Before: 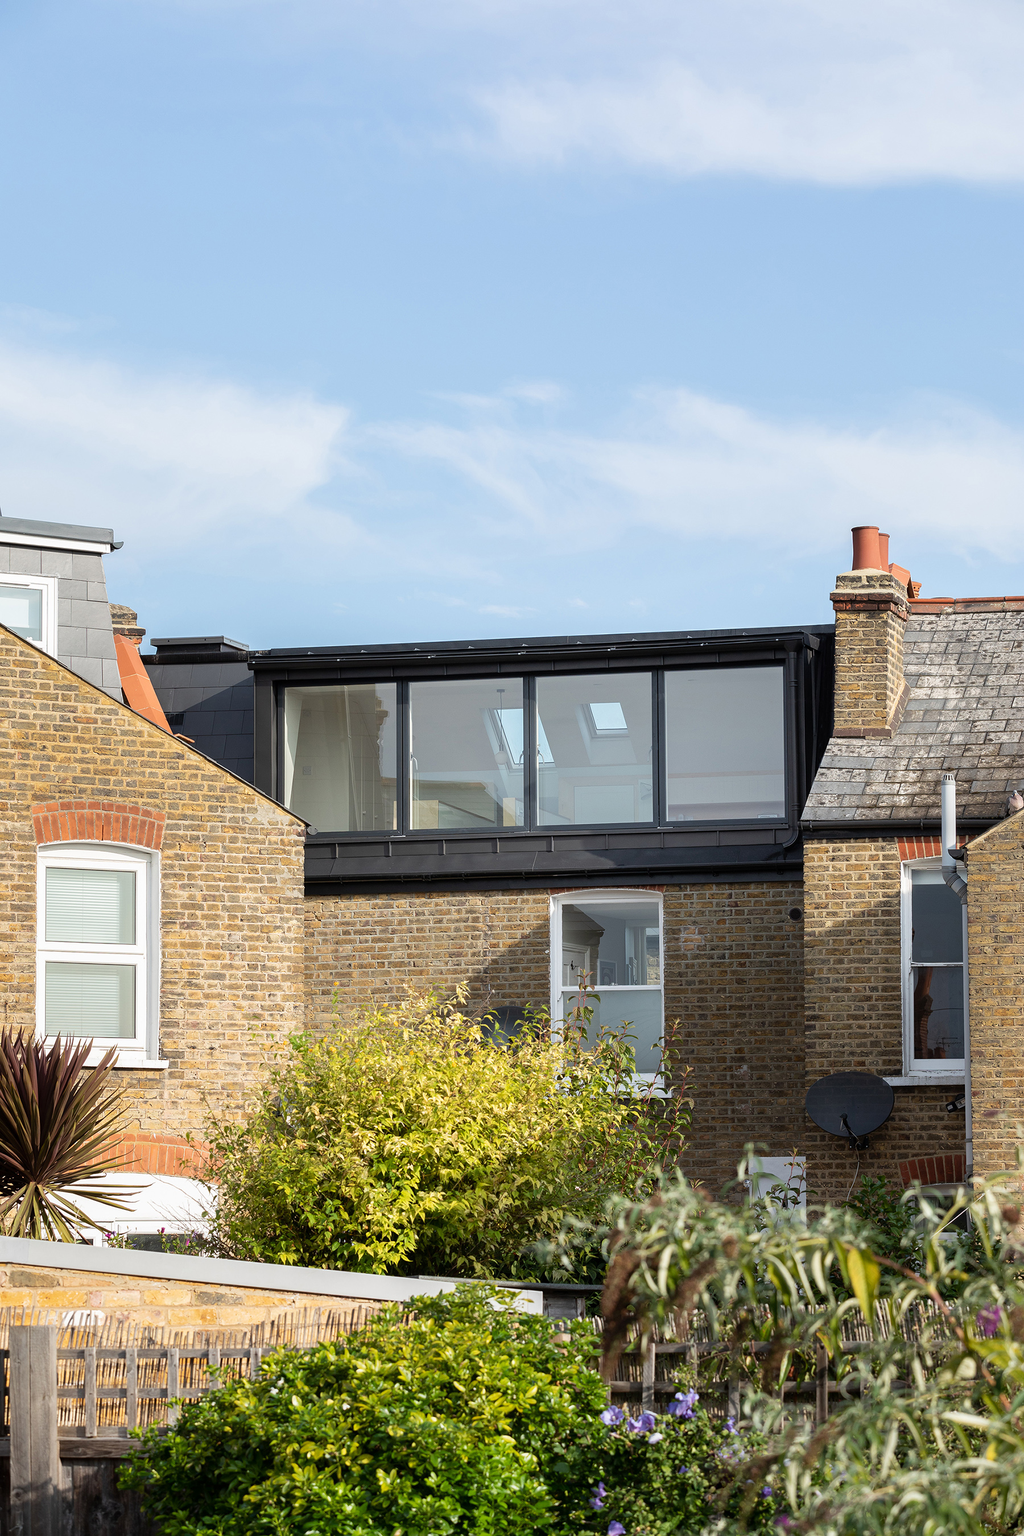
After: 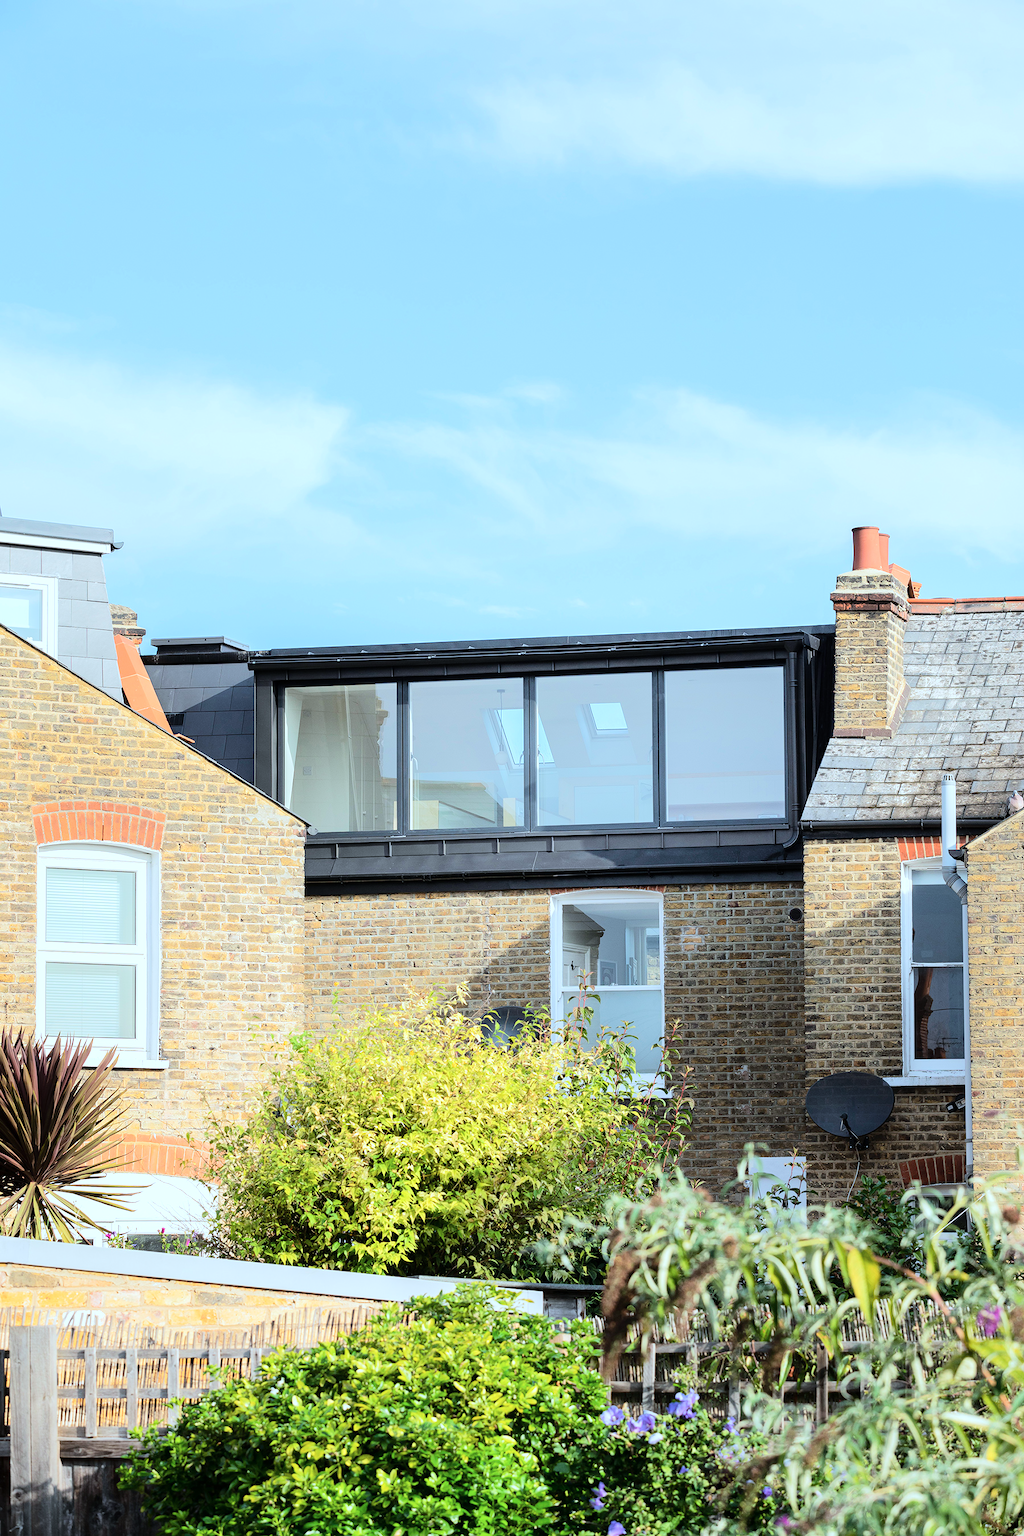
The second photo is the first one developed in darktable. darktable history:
tone equalizer: -7 EV 0.152 EV, -6 EV 0.573 EV, -5 EV 1.12 EV, -4 EV 1.29 EV, -3 EV 1.15 EV, -2 EV 0.6 EV, -1 EV 0.154 EV, edges refinement/feathering 500, mask exposure compensation -1.57 EV, preserve details no
color calibration: illuminant F (fluorescent), F source F9 (Cool White Deluxe 4150 K) – high CRI, x 0.375, y 0.373, temperature 4155.07 K
